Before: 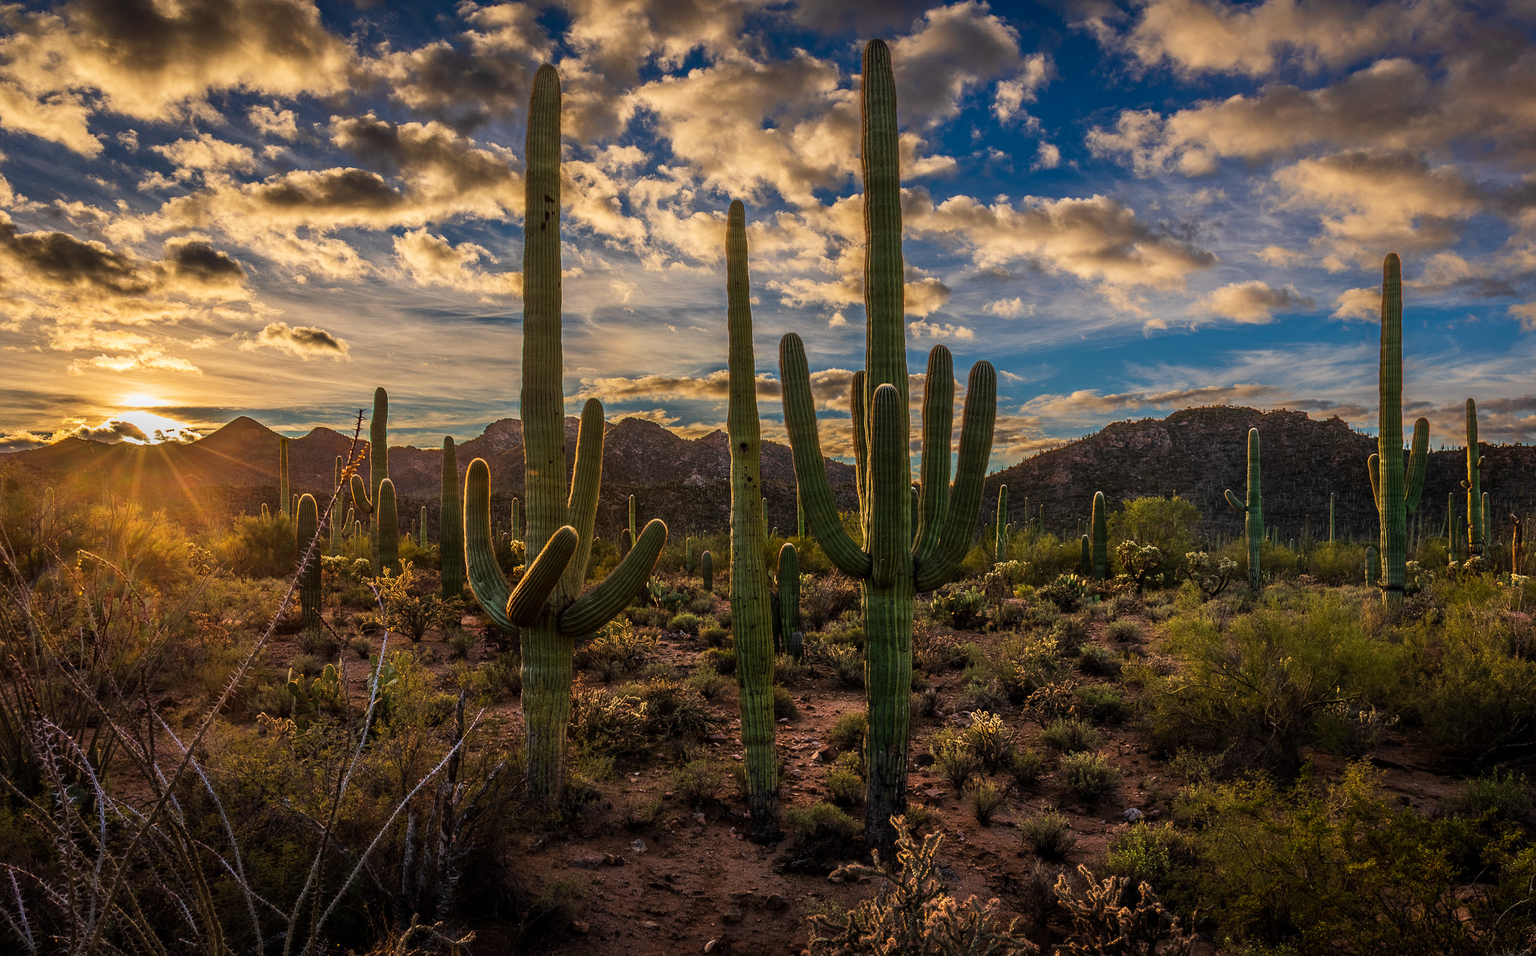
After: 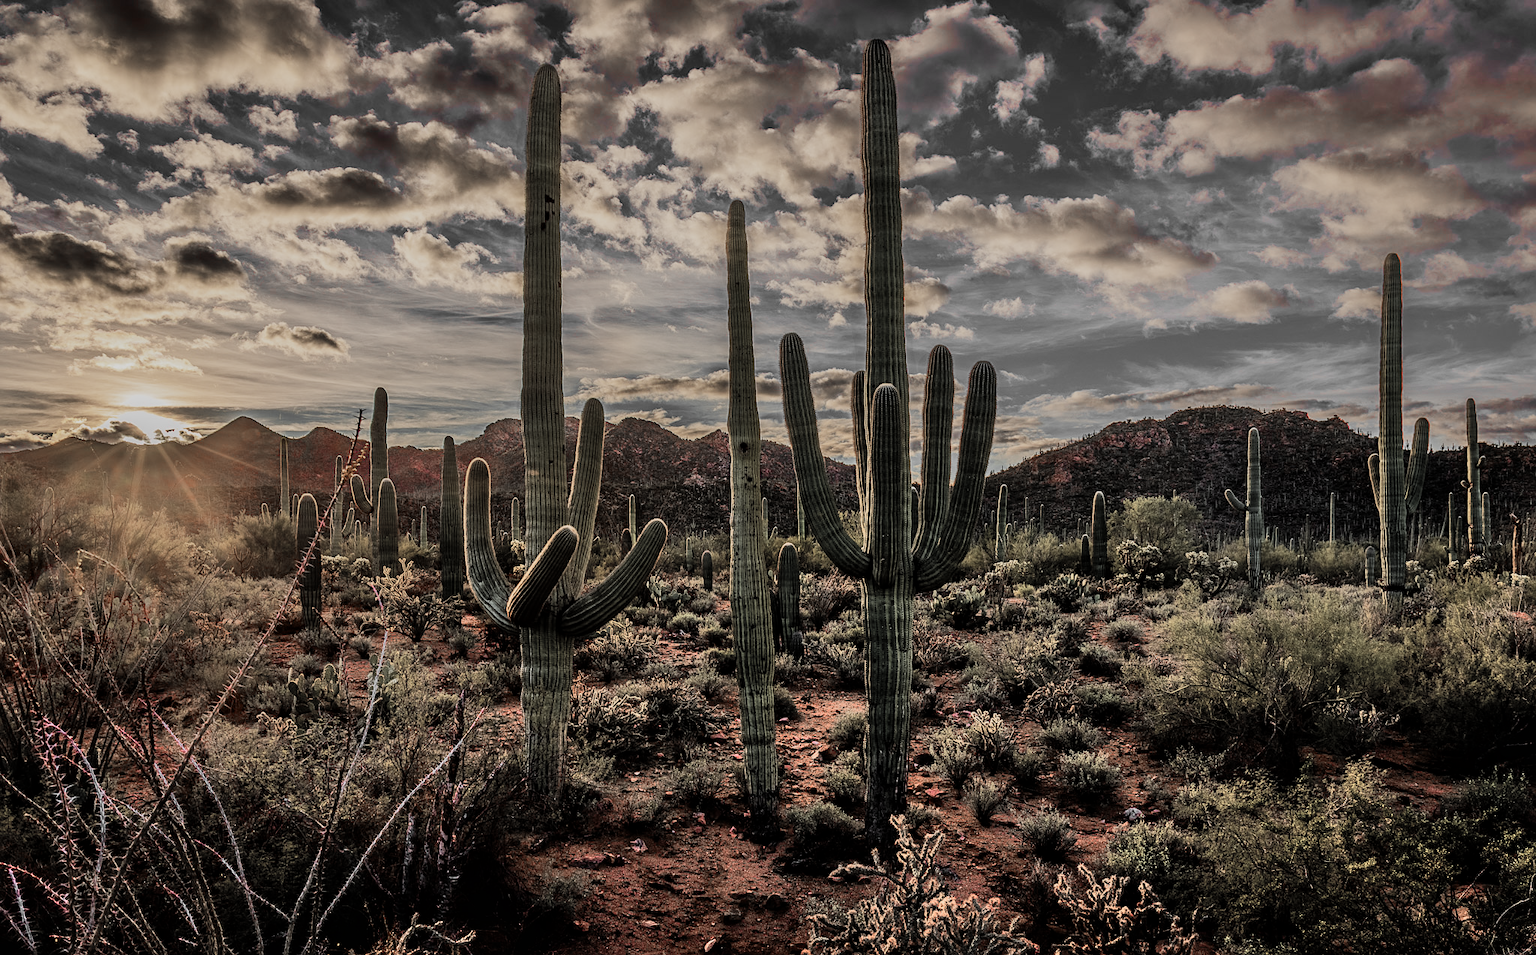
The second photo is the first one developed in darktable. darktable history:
sharpen: amount 0.205
color zones: curves: ch1 [(0, 0.831) (0.08, 0.771) (0.157, 0.268) (0.241, 0.207) (0.562, -0.005) (0.714, -0.013) (0.876, 0.01) (1, 0.831)]
local contrast: mode bilateral grid, contrast 10, coarseness 25, detail 112%, midtone range 0.2
filmic rgb: black relative exposure -7.65 EV, white relative exposure 4.56 EV, hardness 3.61
shadows and highlights: shadows 52.68, soften with gaussian
